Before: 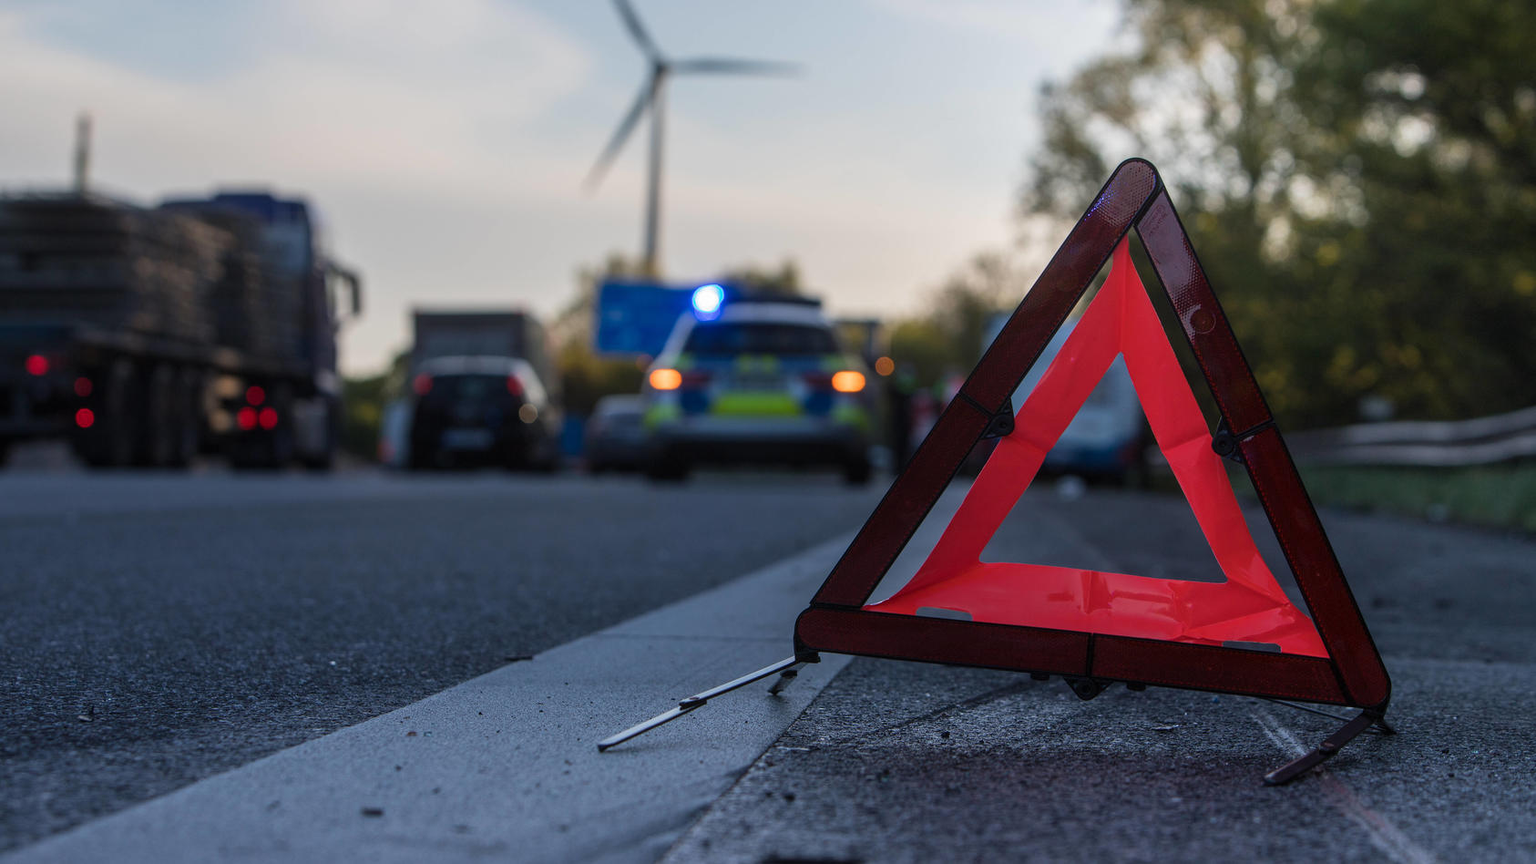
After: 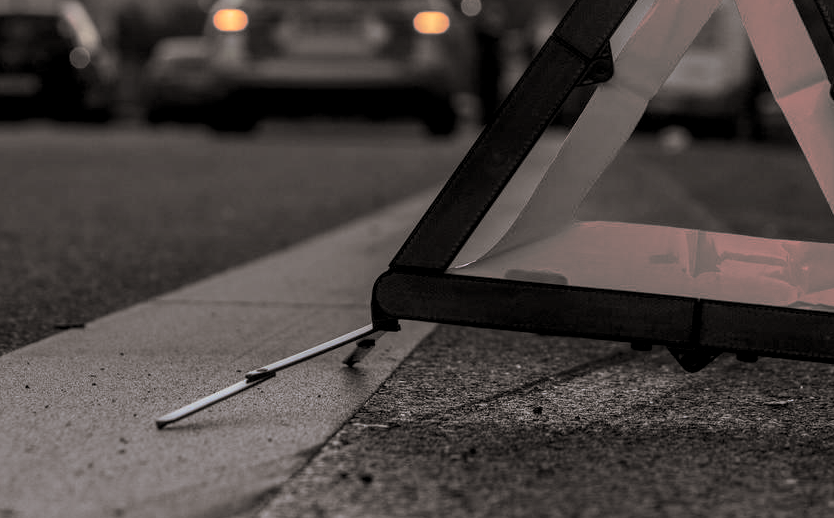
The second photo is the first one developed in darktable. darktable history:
crop: left 29.672%, top 41.786%, right 20.851%, bottom 3.487%
local contrast: detail 130%
color balance rgb: shadows lift › chroma 4.41%, shadows lift › hue 27°, power › chroma 2.5%, power › hue 70°, highlights gain › chroma 1%, highlights gain › hue 27°, saturation formula JzAzBz (2021)
split-toning: shadows › hue 26°, shadows › saturation 0.09, highlights › hue 40°, highlights › saturation 0.18, balance -63, compress 0%
